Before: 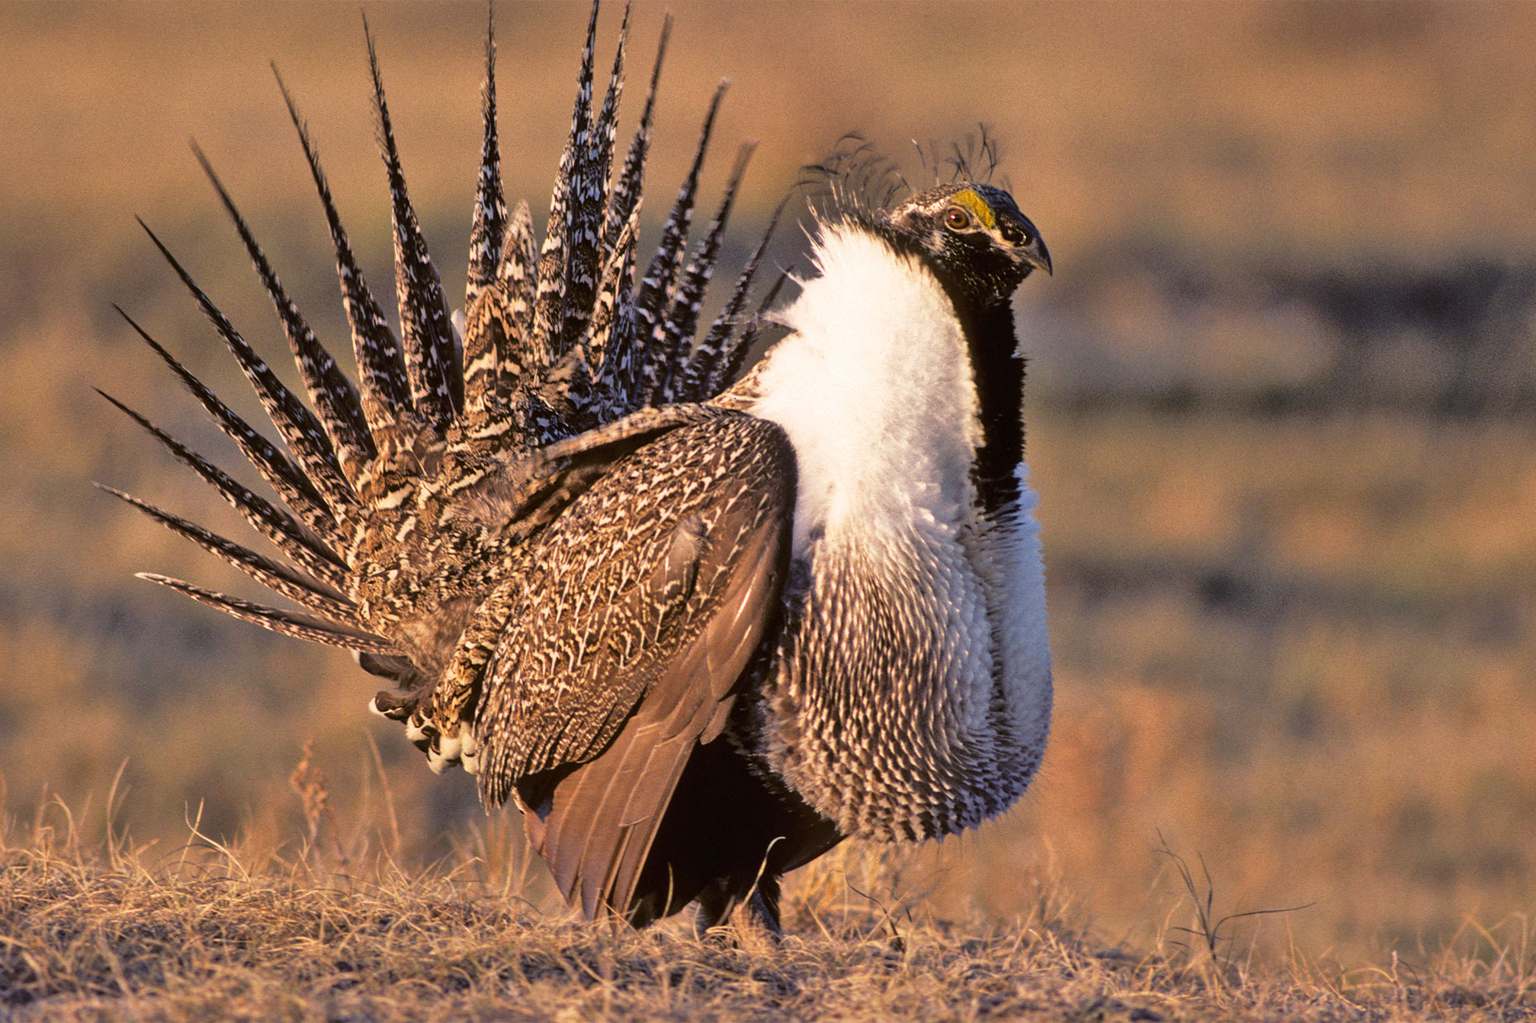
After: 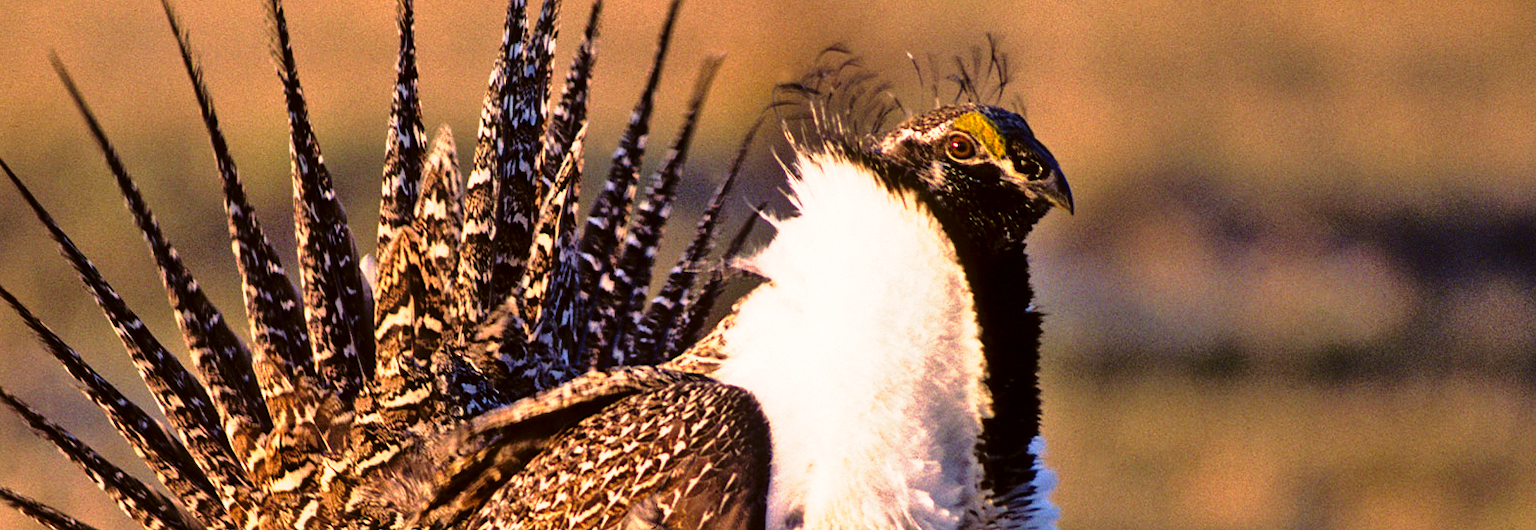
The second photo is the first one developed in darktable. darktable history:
velvia: on, module defaults
crop and rotate: left 9.667%, top 9.398%, right 6.049%, bottom 46.876%
exposure: exposure 0.202 EV, compensate exposure bias true, compensate highlight preservation false
tone curve: curves: ch0 [(0, 0) (0.105, 0.08) (0.195, 0.18) (0.283, 0.288) (0.384, 0.419) (0.485, 0.531) (0.638, 0.69) (0.795, 0.879) (1, 0.977)]; ch1 [(0, 0) (0.161, 0.092) (0.35, 0.33) (0.379, 0.401) (0.456, 0.469) (0.498, 0.503) (0.531, 0.537) (0.596, 0.621) (0.635, 0.655) (1, 1)]; ch2 [(0, 0) (0.371, 0.362) (0.437, 0.437) (0.483, 0.484) (0.53, 0.515) (0.56, 0.58) (0.622, 0.606) (1, 1)], preserve colors none
contrast brightness saturation: contrast 0.124, brightness -0.117, saturation 0.198
